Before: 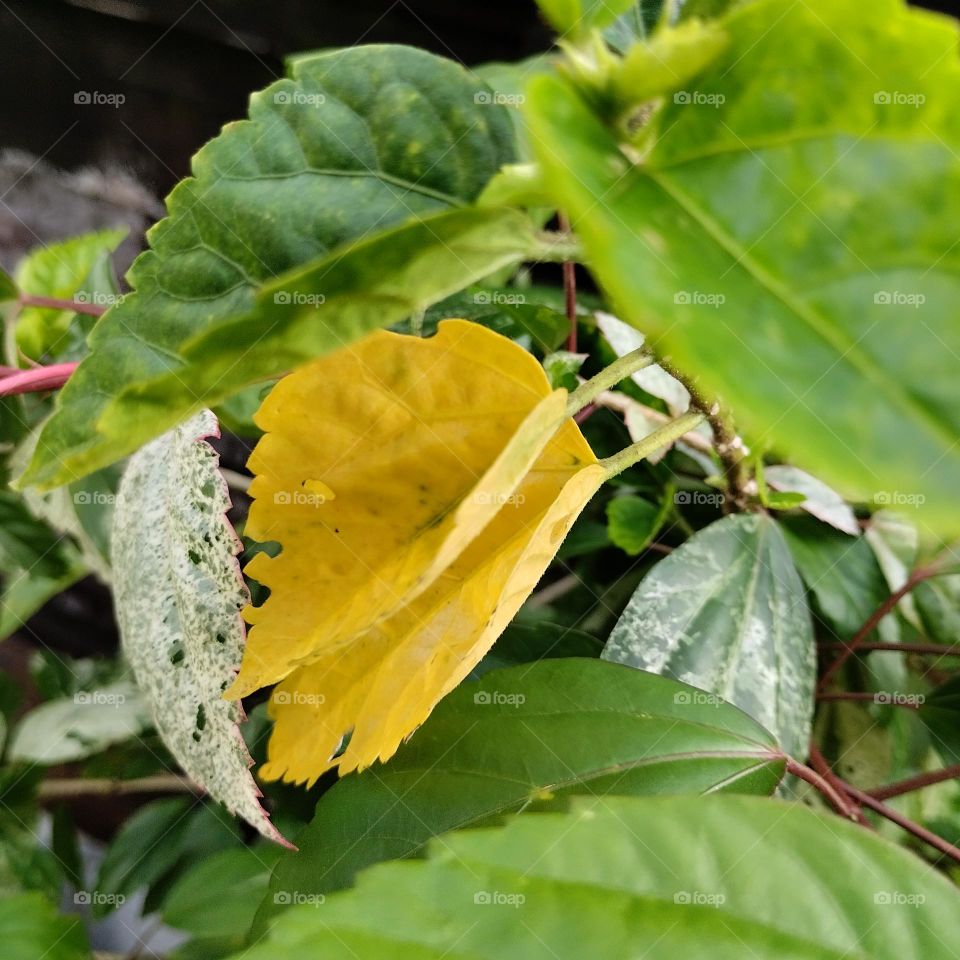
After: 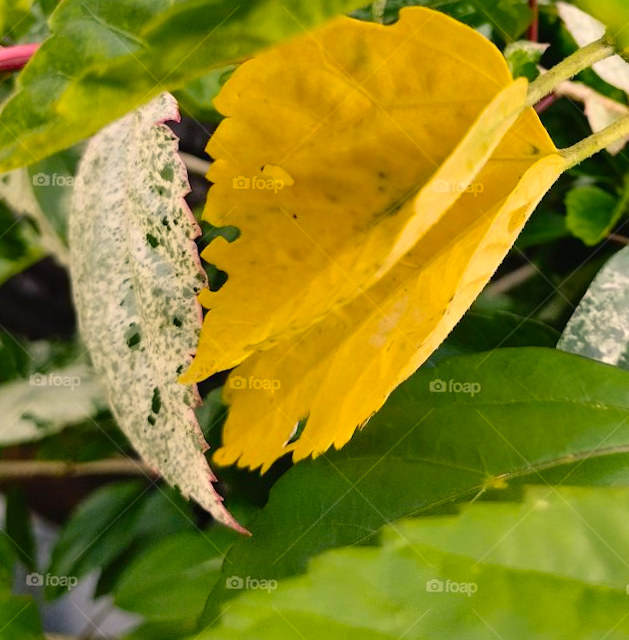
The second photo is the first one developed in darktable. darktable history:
crop and rotate: angle -0.91°, left 3.656%, top 32.241%, right 29.738%
contrast brightness saturation: contrast 0.075, saturation 0.023
color balance rgb: highlights gain › chroma 3.637%, highlights gain › hue 58.53°, global offset › luminance 0.223%, linear chroma grading › shadows -7.009%, linear chroma grading › highlights -7.862%, linear chroma grading › global chroma -10.43%, linear chroma grading › mid-tones -8.307%, perceptual saturation grading › global saturation 35.859%, perceptual saturation grading › shadows 35.643%
